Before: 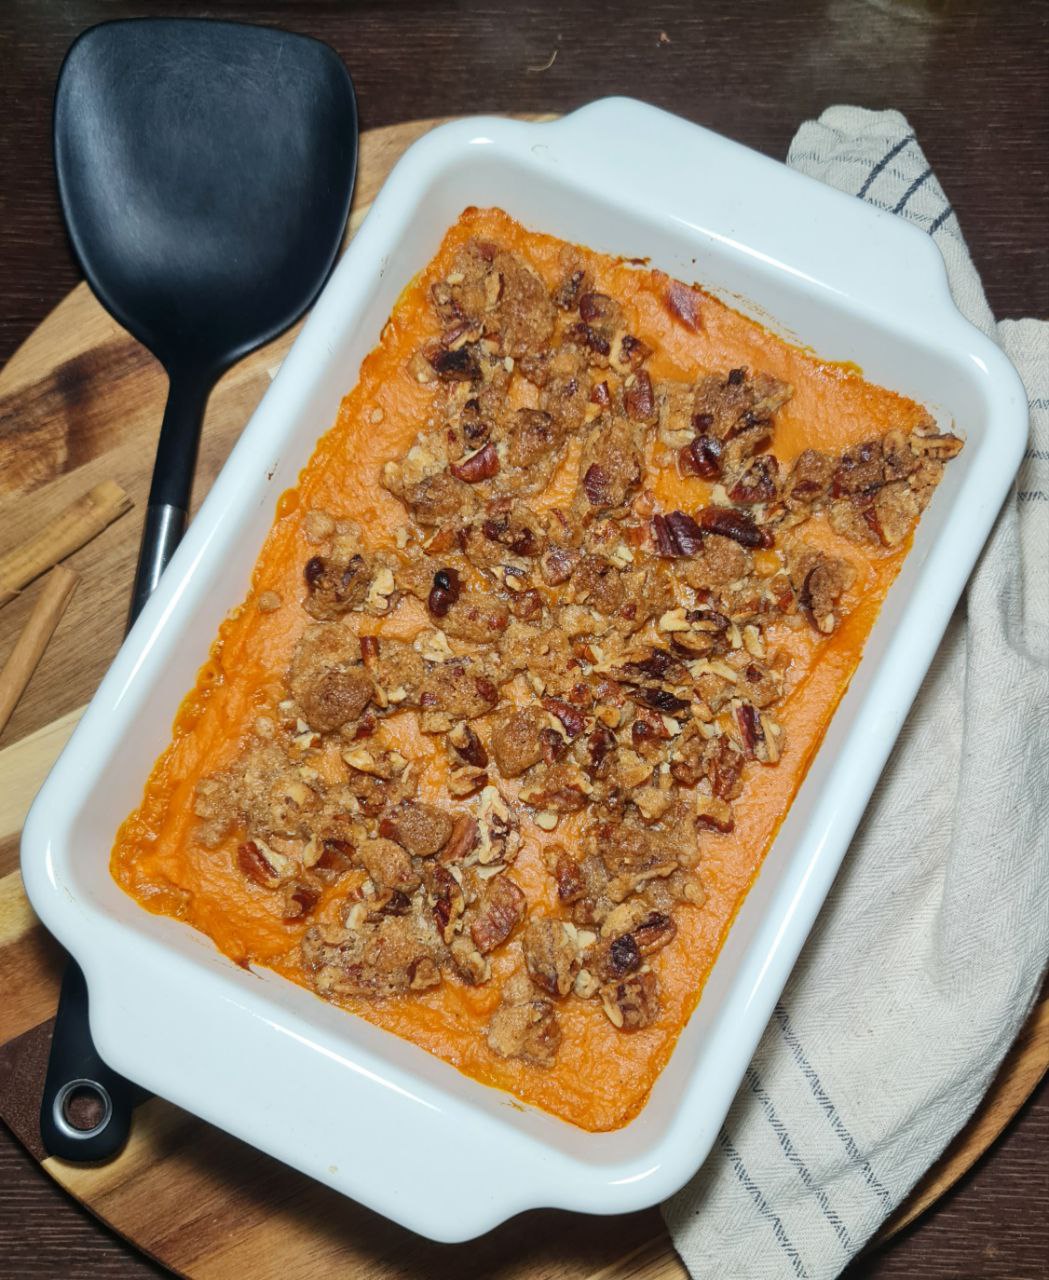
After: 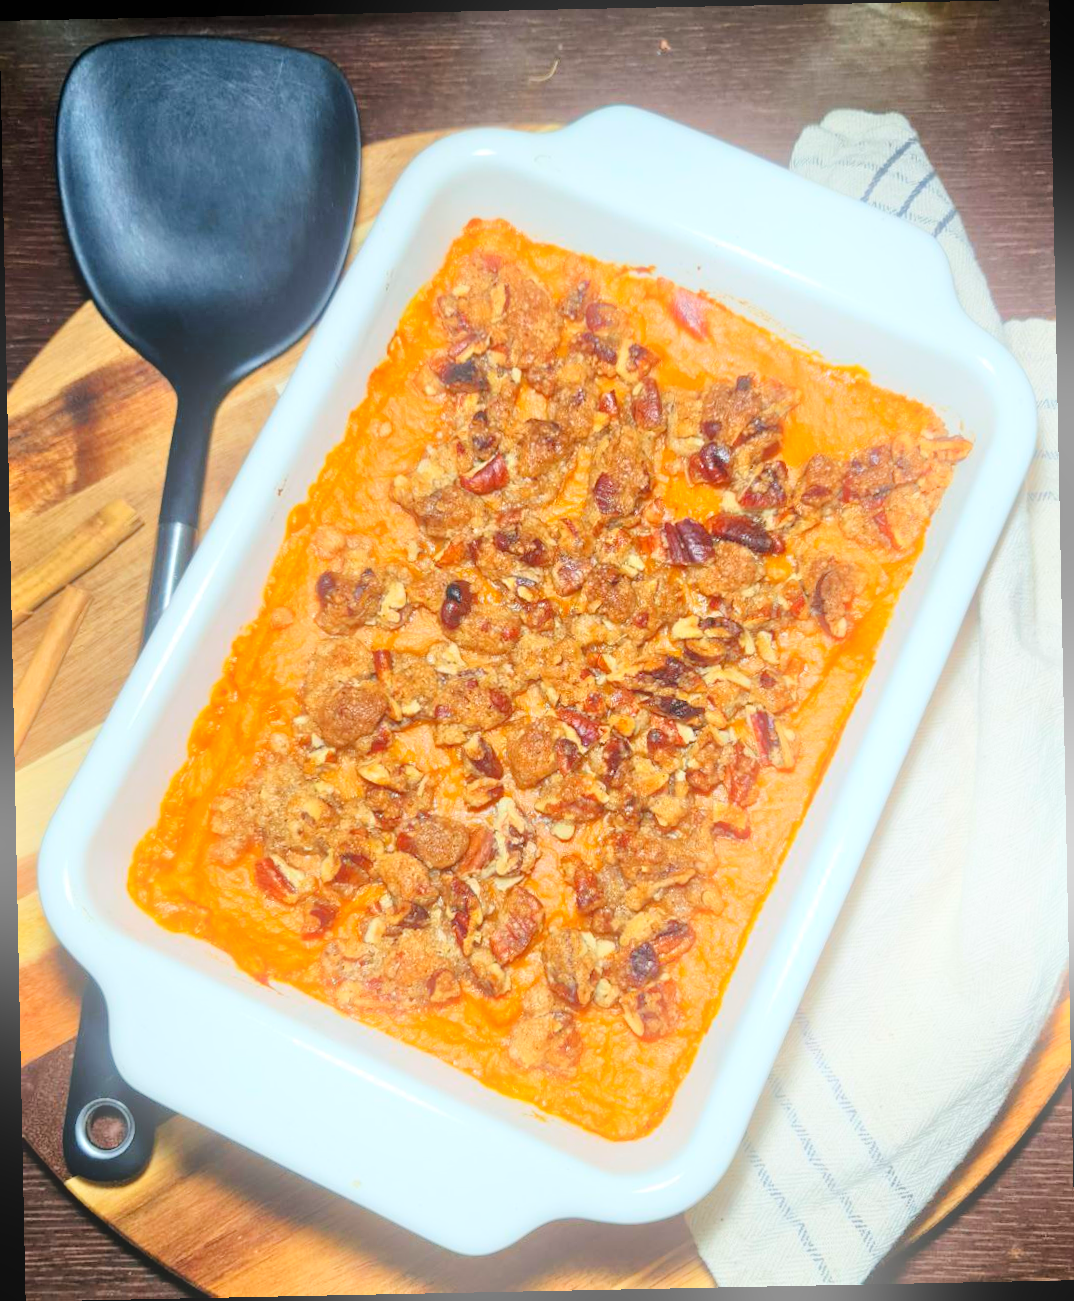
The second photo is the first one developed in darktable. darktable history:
contrast brightness saturation: contrast 0.09, saturation 0.28
tone equalizer: -7 EV 0.15 EV, -6 EV 0.6 EV, -5 EV 1.15 EV, -4 EV 1.33 EV, -3 EV 1.15 EV, -2 EV 0.6 EV, -1 EV 0.15 EV, mask exposure compensation -0.5 EV
bloom: on, module defaults
rotate and perspective: rotation -1.17°, automatic cropping off
